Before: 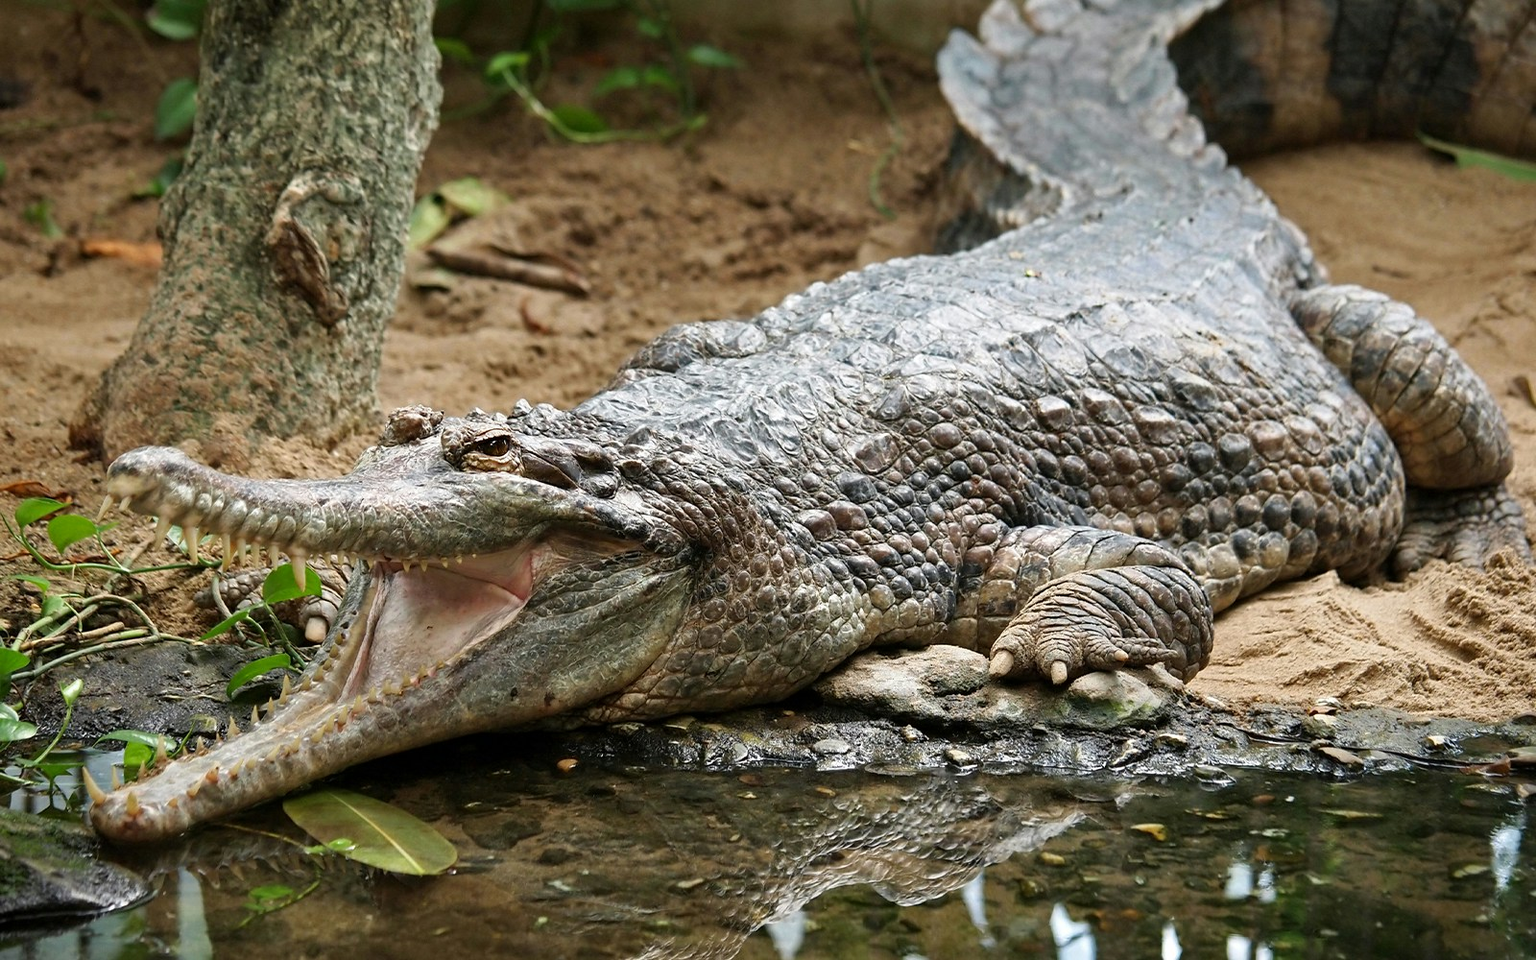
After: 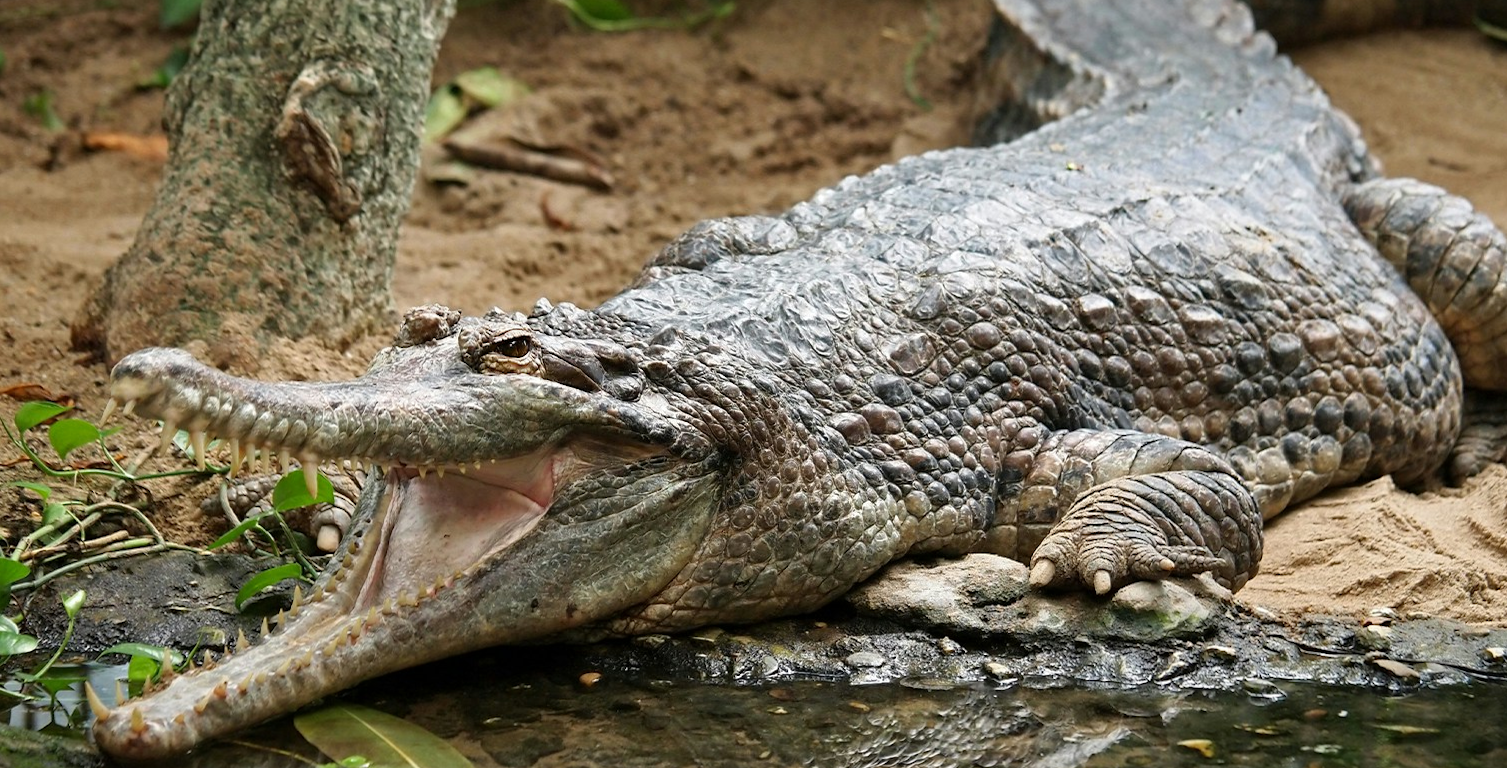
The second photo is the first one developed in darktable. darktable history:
crop and rotate: angle 0.058°, top 11.8%, right 5.64%, bottom 11.181%
